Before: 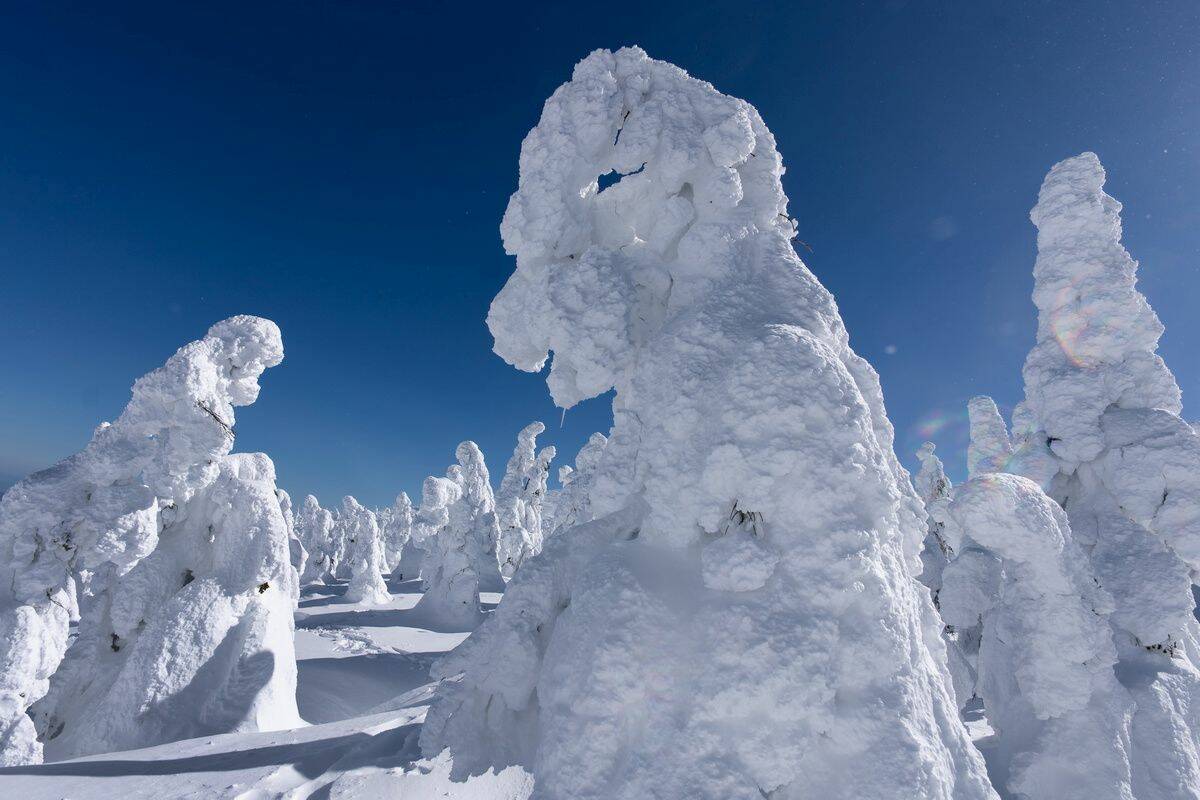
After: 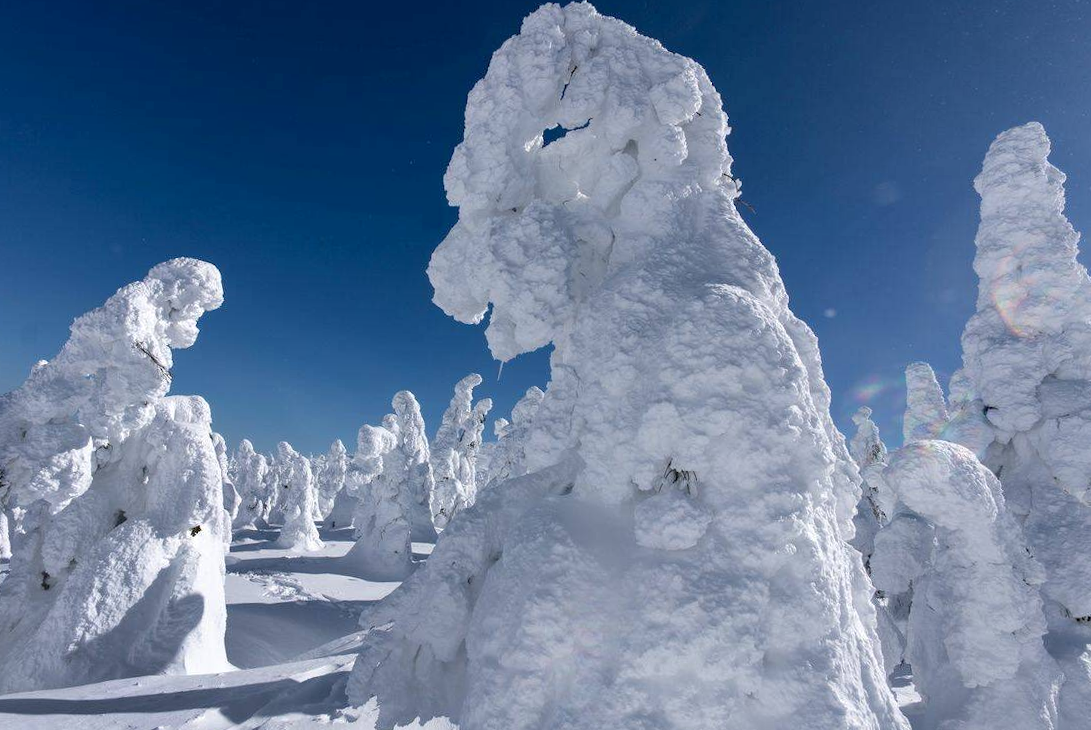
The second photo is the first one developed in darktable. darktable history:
crop and rotate: angle -1.85°, left 3.105%, top 3.696%, right 1.535%, bottom 0.602%
local contrast: highlights 107%, shadows 101%, detail 119%, midtone range 0.2
